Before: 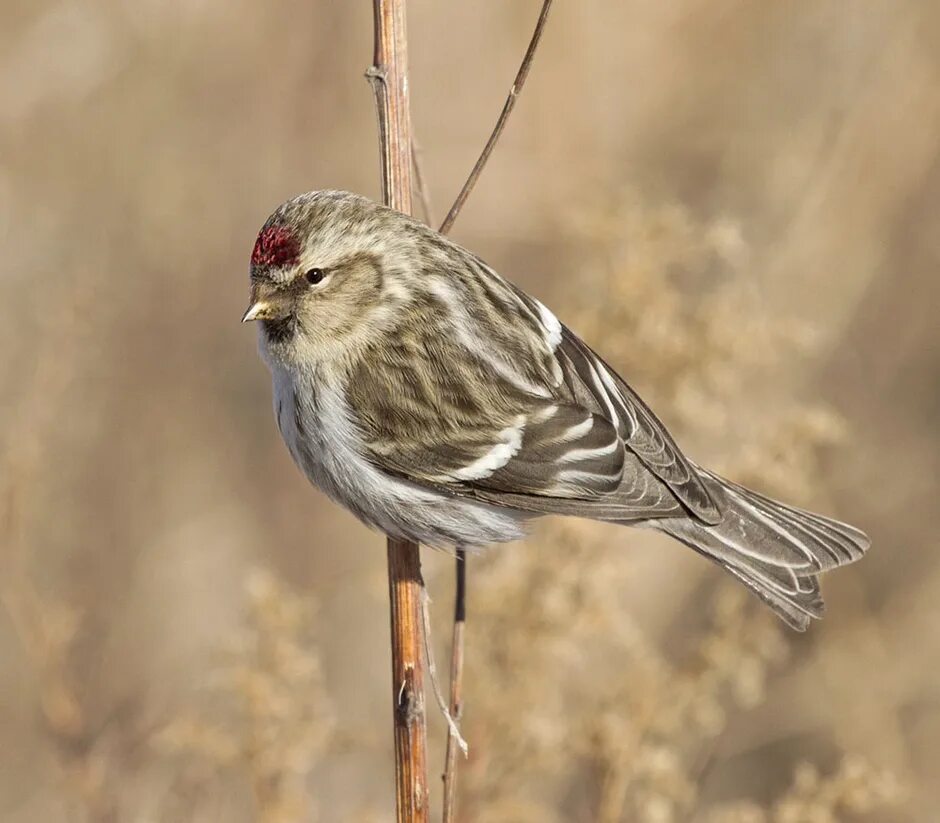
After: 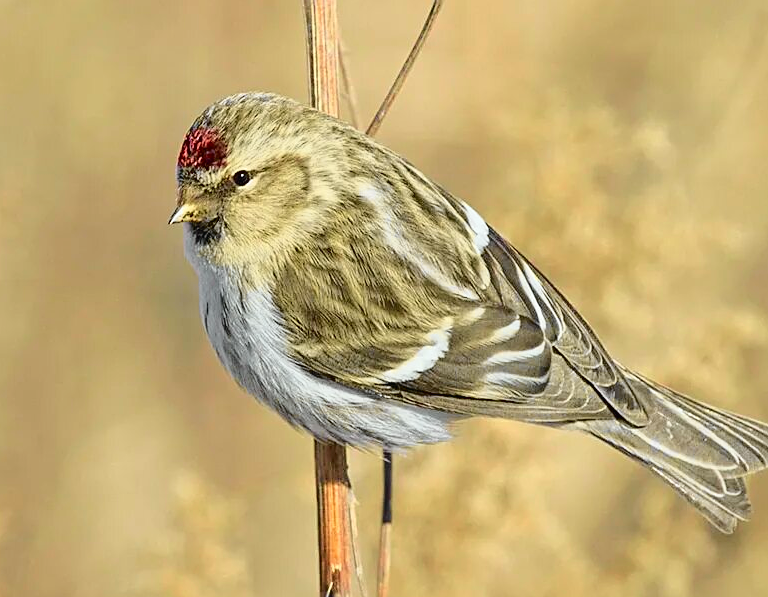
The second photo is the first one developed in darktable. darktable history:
sharpen: amount 0.497
tone curve: curves: ch0 [(0, 0.015) (0.084, 0.074) (0.162, 0.165) (0.304, 0.382) (0.466, 0.576) (0.654, 0.741) (0.848, 0.906) (0.984, 0.963)]; ch1 [(0, 0) (0.34, 0.235) (0.46, 0.46) (0.515, 0.502) (0.553, 0.567) (0.764, 0.815) (1, 1)]; ch2 [(0, 0) (0.44, 0.458) (0.479, 0.492) (0.524, 0.507) (0.547, 0.579) (0.673, 0.712) (1, 1)], color space Lab, independent channels, preserve colors none
crop: left 7.806%, top 11.979%, right 10.413%, bottom 15.452%
